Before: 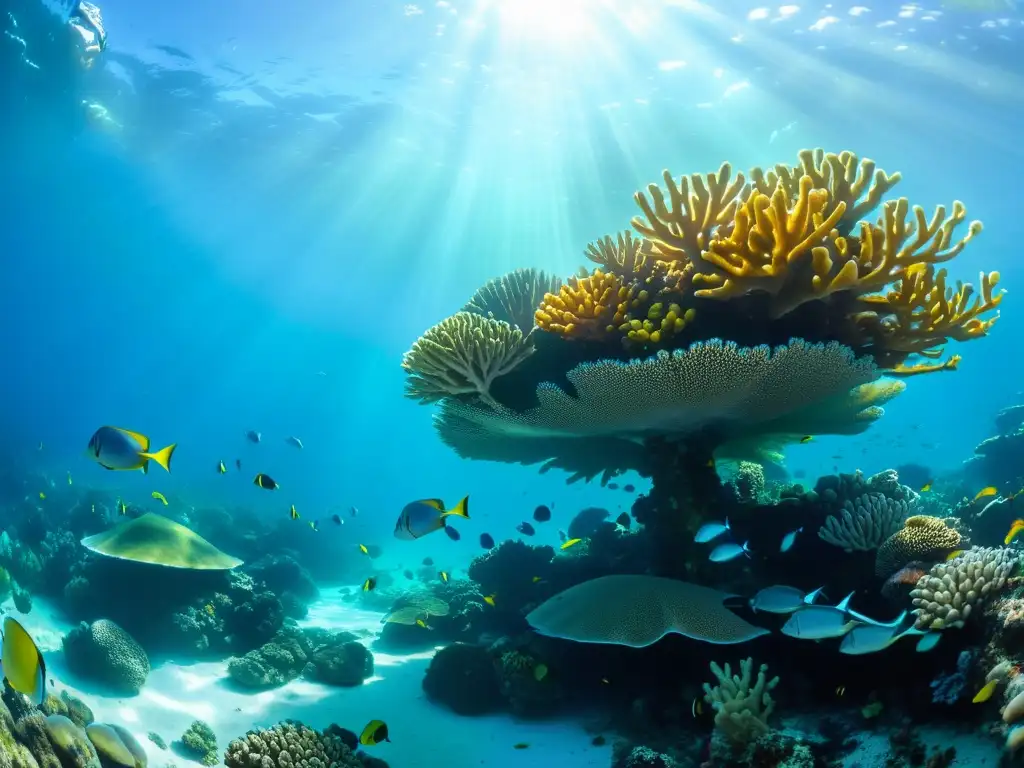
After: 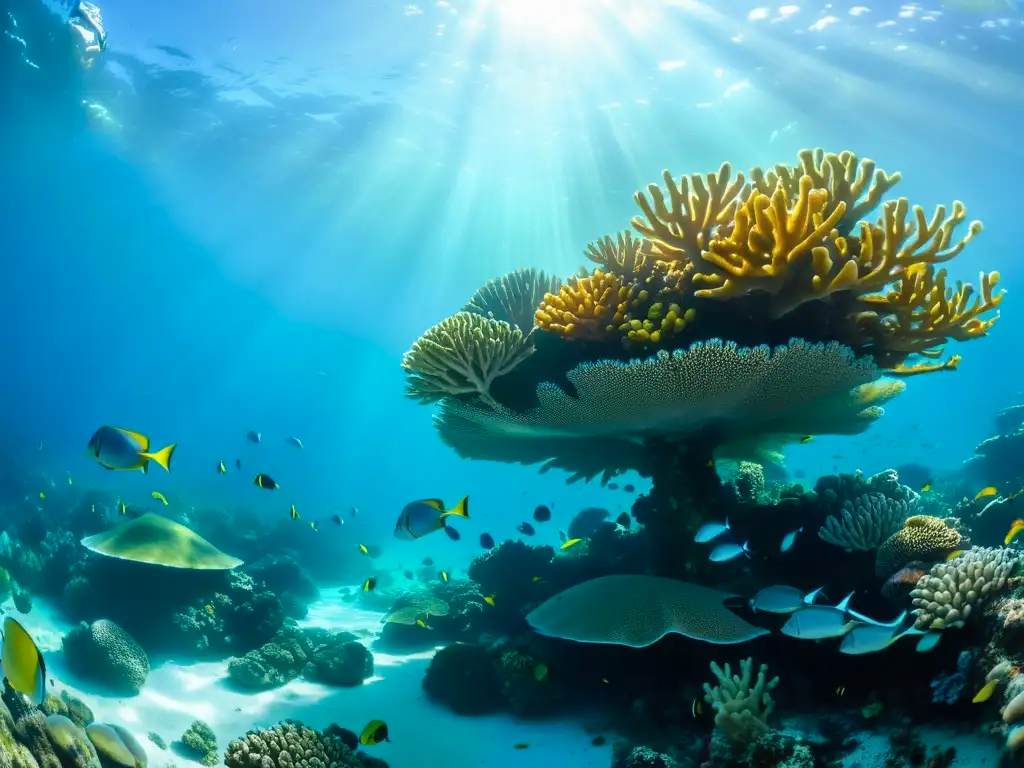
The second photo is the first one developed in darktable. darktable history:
shadows and highlights: shadows 20.53, highlights -20.2, soften with gaussian
color balance rgb: shadows lift › luminance -7.937%, shadows lift › chroma 2.386%, shadows lift › hue 164.55°, perceptual saturation grading › global saturation 0.58%, global vibrance 0.734%
